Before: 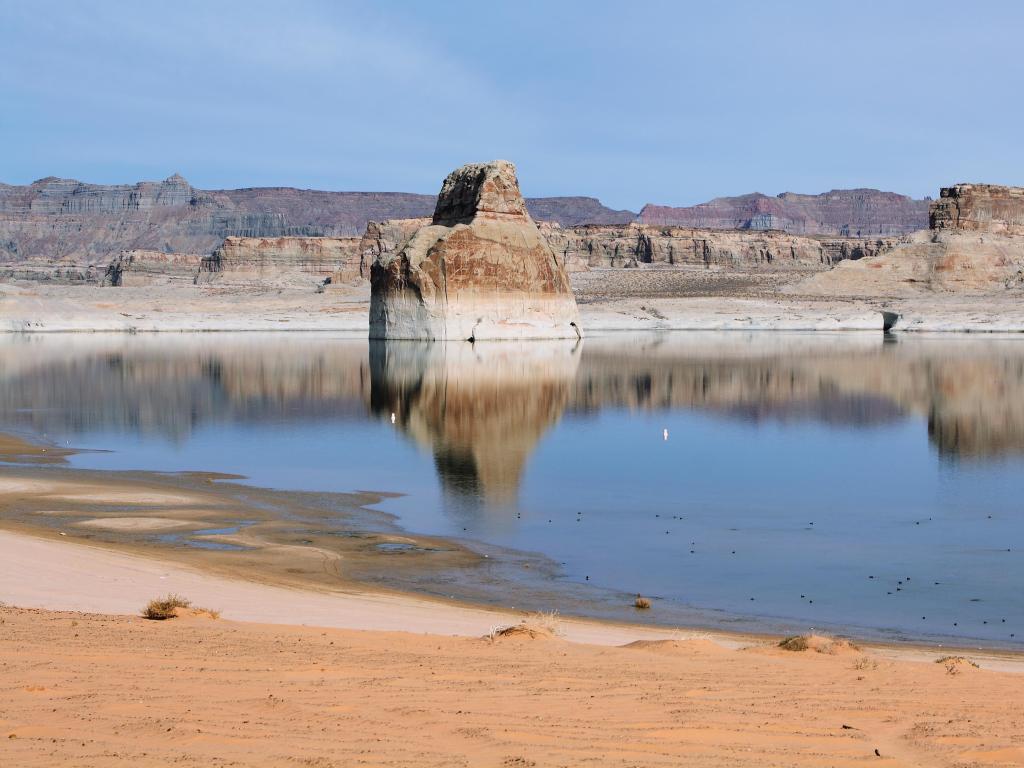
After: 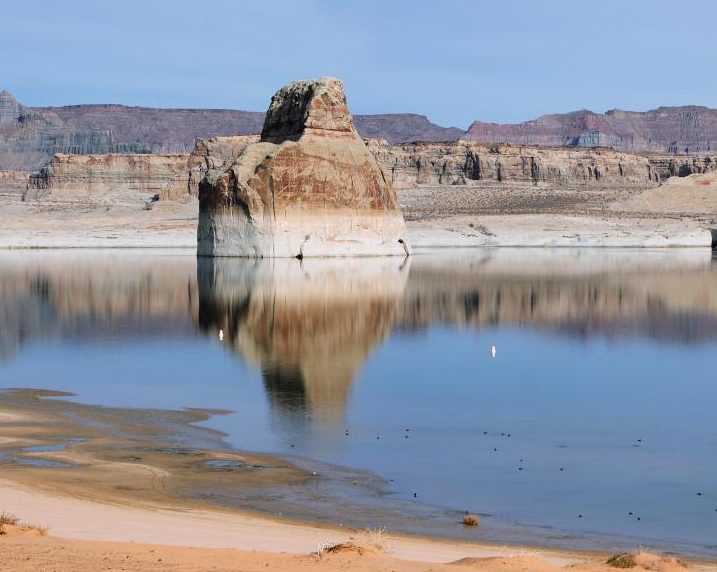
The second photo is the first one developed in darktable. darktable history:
crop and rotate: left 16.892%, top 10.929%, right 13.024%, bottom 14.52%
